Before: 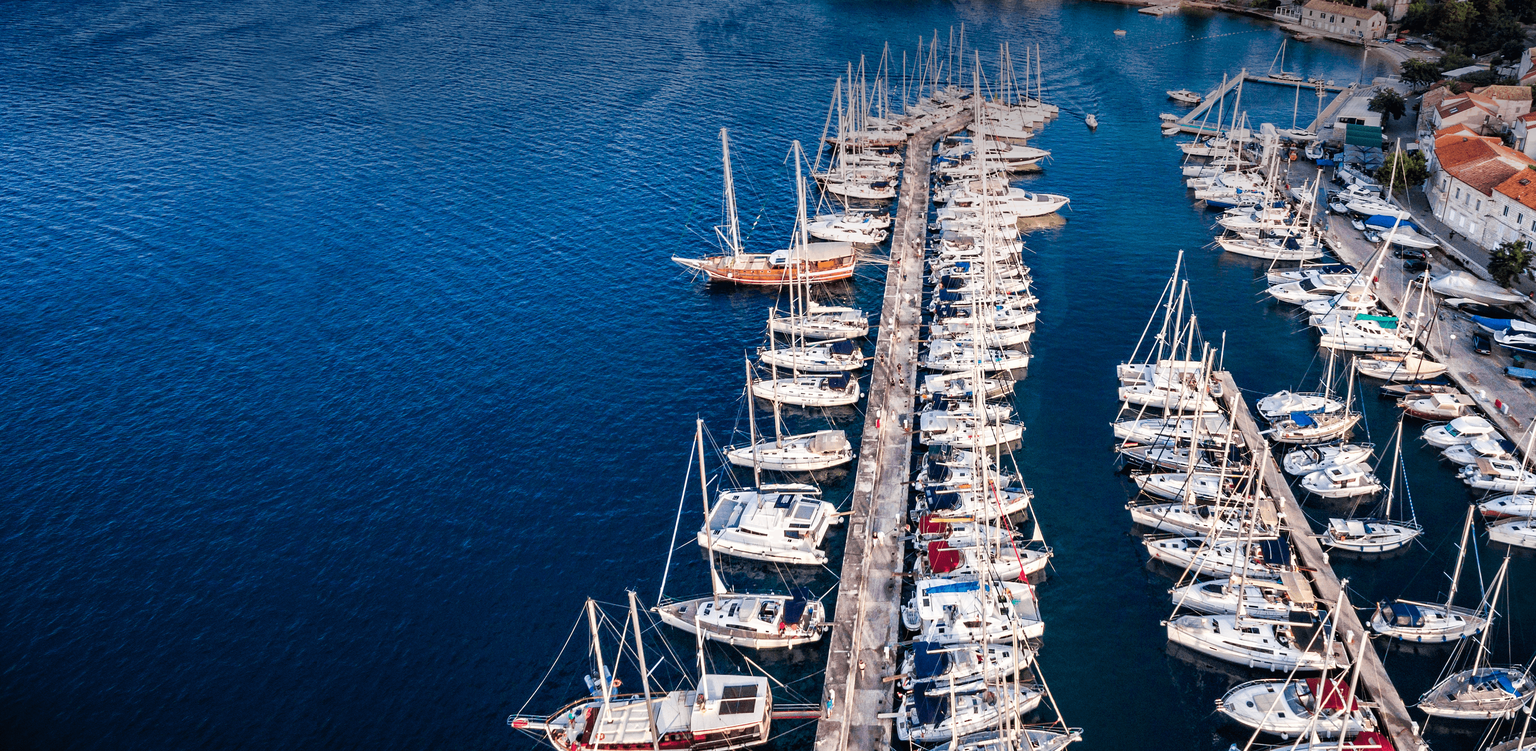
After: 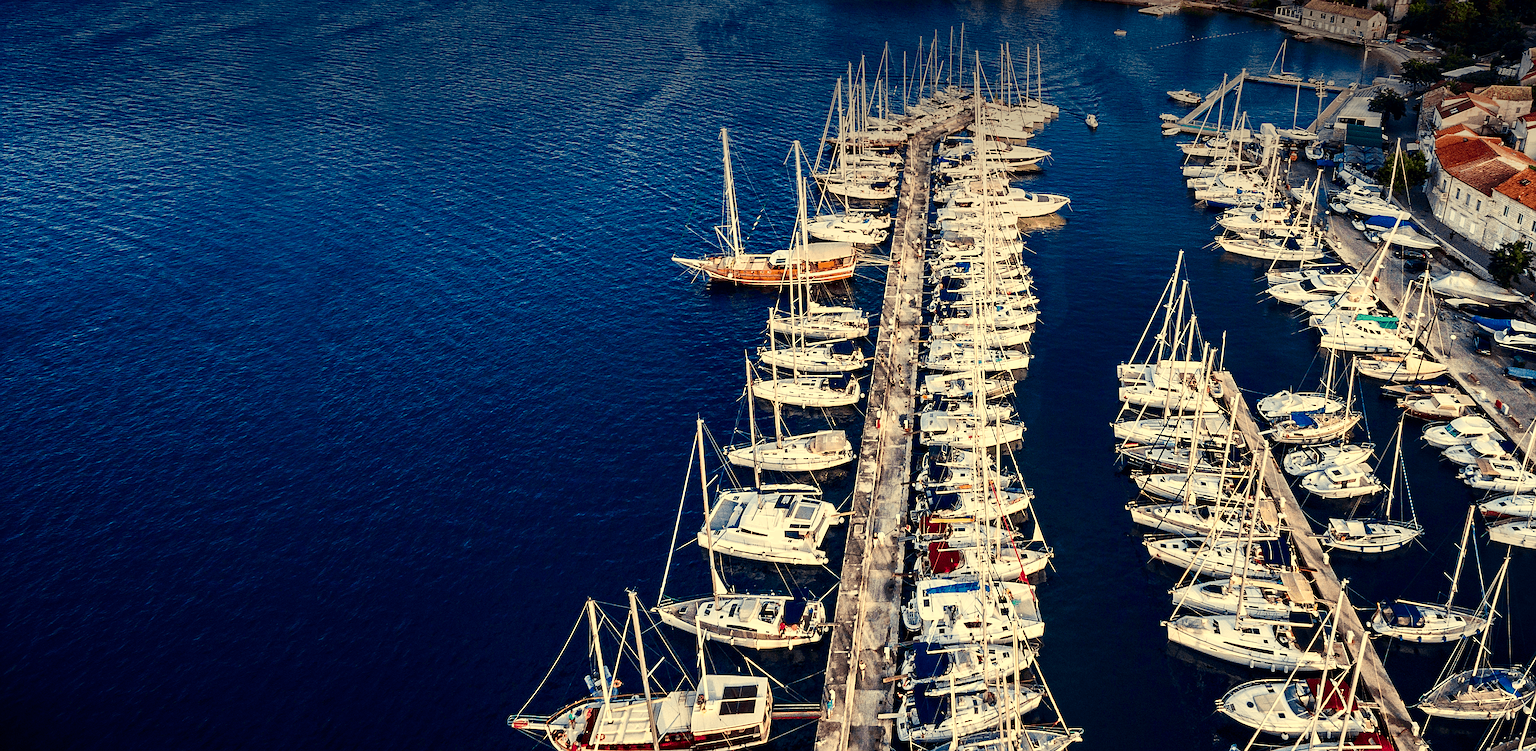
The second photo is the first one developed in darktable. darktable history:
sharpen: on, module defaults
color balance rgb: shadows lift › chroma 2%, shadows lift › hue 263°, highlights gain › chroma 8%, highlights gain › hue 84°, linear chroma grading › global chroma -15%, saturation formula JzAzBz (2021)
contrast brightness saturation: contrast 0.22, brightness -0.19, saturation 0.24
